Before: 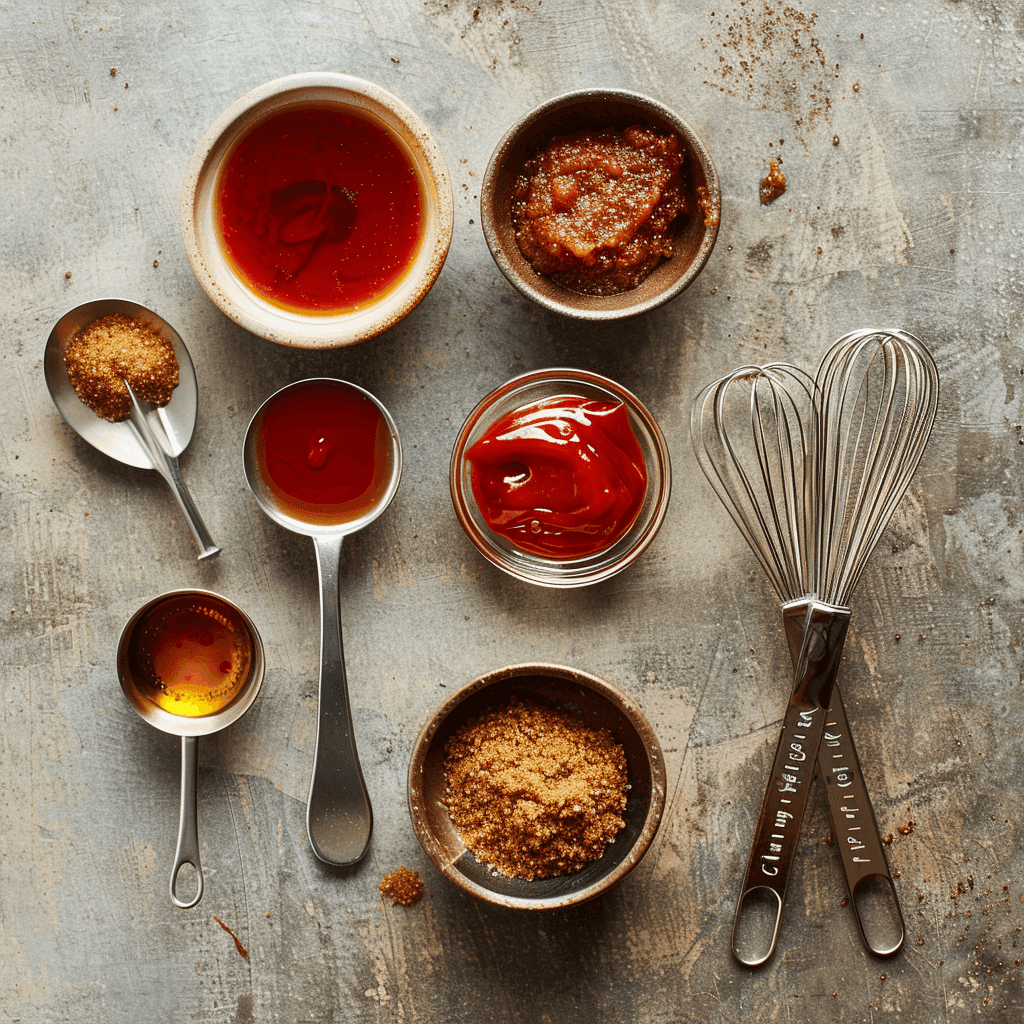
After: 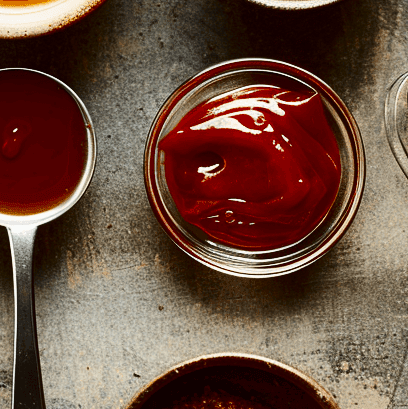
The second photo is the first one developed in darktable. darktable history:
contrast brightness saturation: contrast 0.236, brightness -0.227, saturation 0.138
crop: left 29.963%, top 30.284%, right 30.119%, bottom 29.704%
